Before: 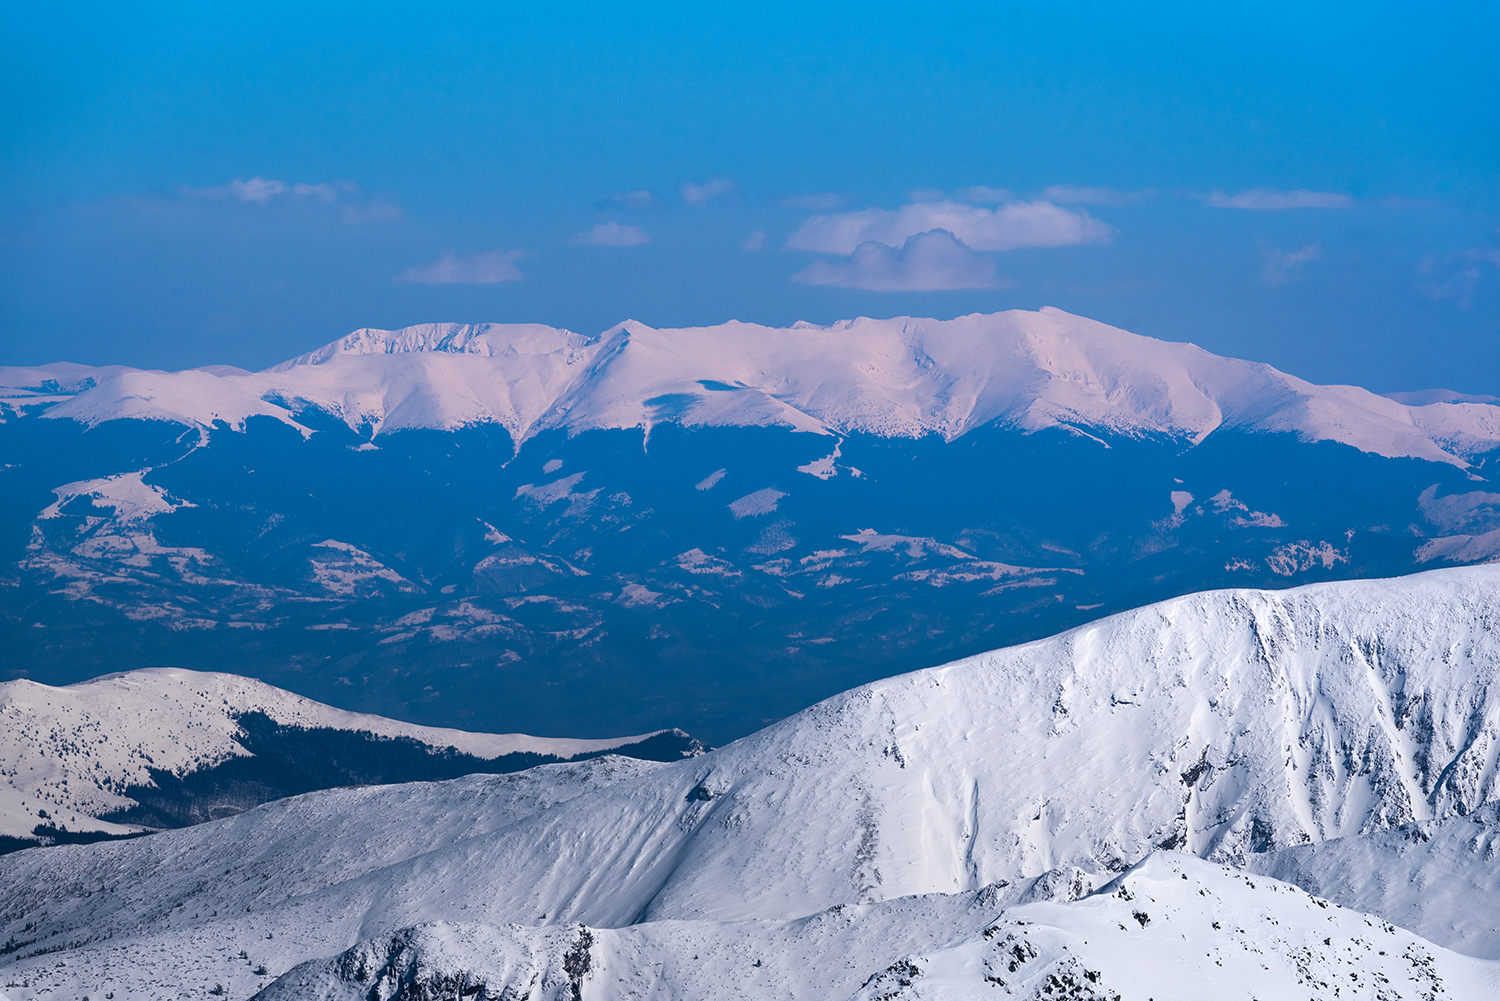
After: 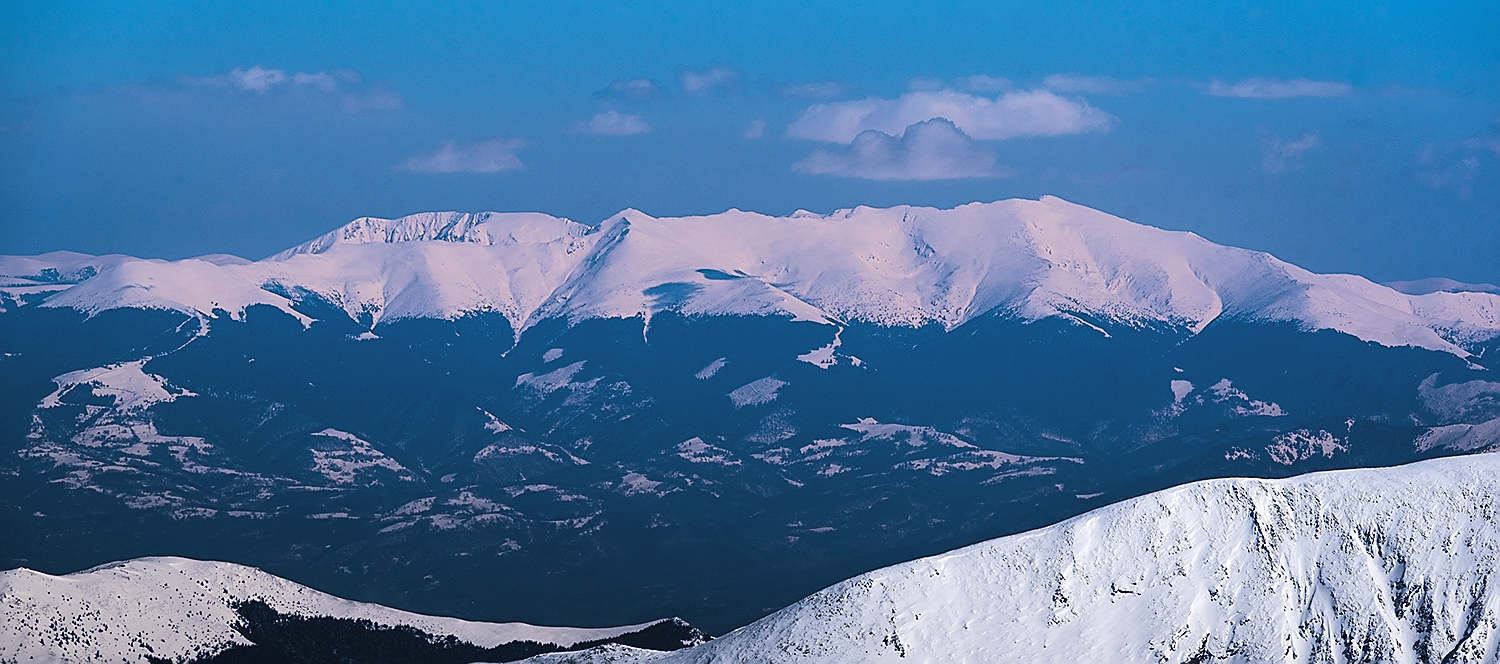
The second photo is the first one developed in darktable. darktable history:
crop: top 11.147%, bottom 22.444%
sharpen: radius 1.369, amount 1.263, threshold 0.601
tone curve: curves: ch0 [(0, 0) (0.003, 0.007) (0.011, 0.008) (0.025, 0.007) (0.044, 0.009) (0.069, 0.012) (0.1, 0.02) (0.136, 0.035) (0.177, 0.06) (0.224, 0.104) (0.277, 0.16) (0.335, 0.228) (0.399, 0.308) (0.468, 0.418) (0.543, 0.525) (0.623, 0.635) (0.709, 0.723) (0.801, 0.802) (0.898, 0.889) (1, 1)], color space Lab, linked channels, preserve colors none
